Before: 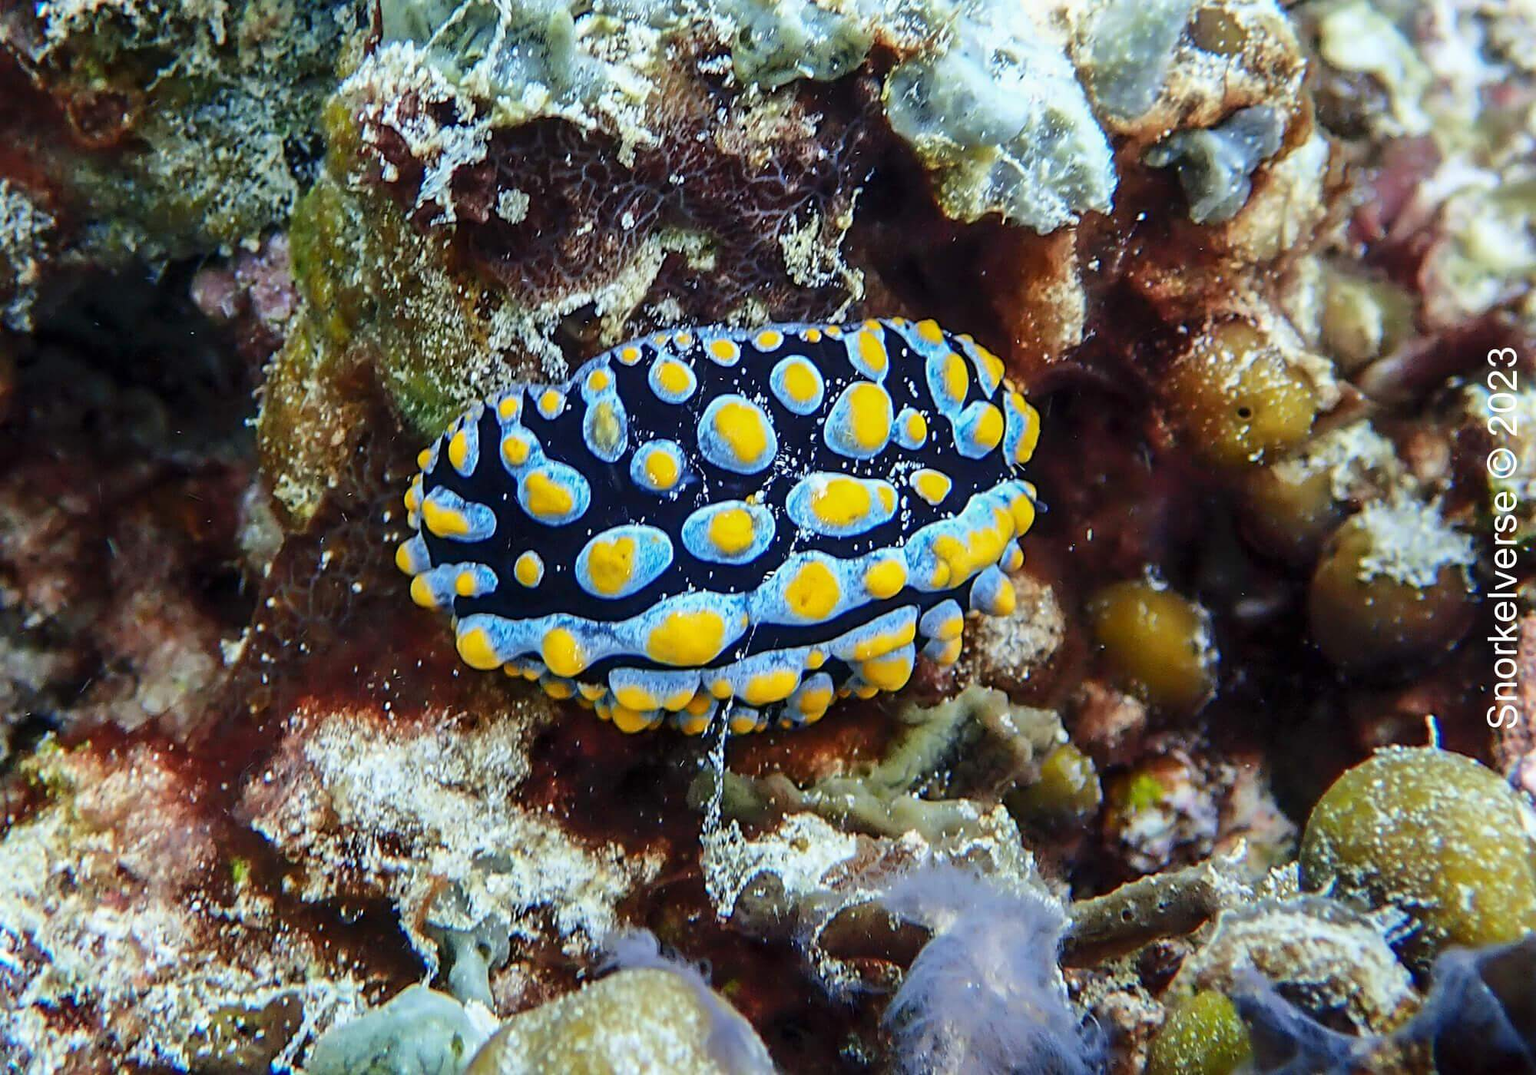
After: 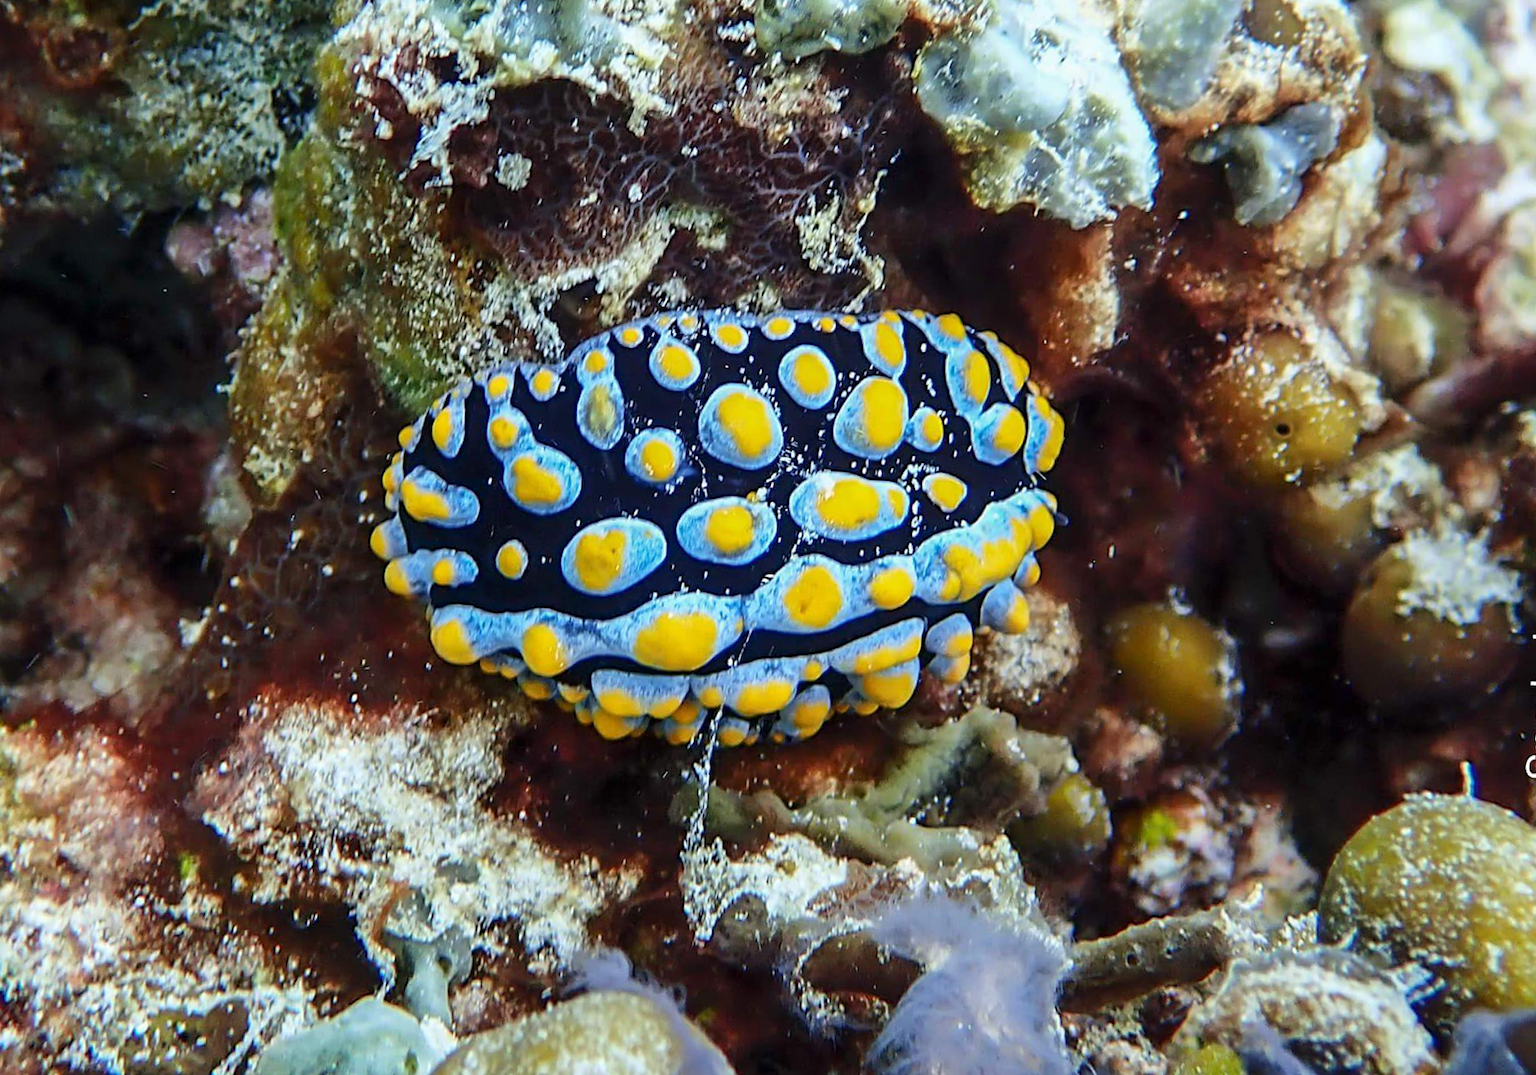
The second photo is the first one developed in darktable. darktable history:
exposure: compensate highlight preservation false
crop and rotate: angle -2.76°
